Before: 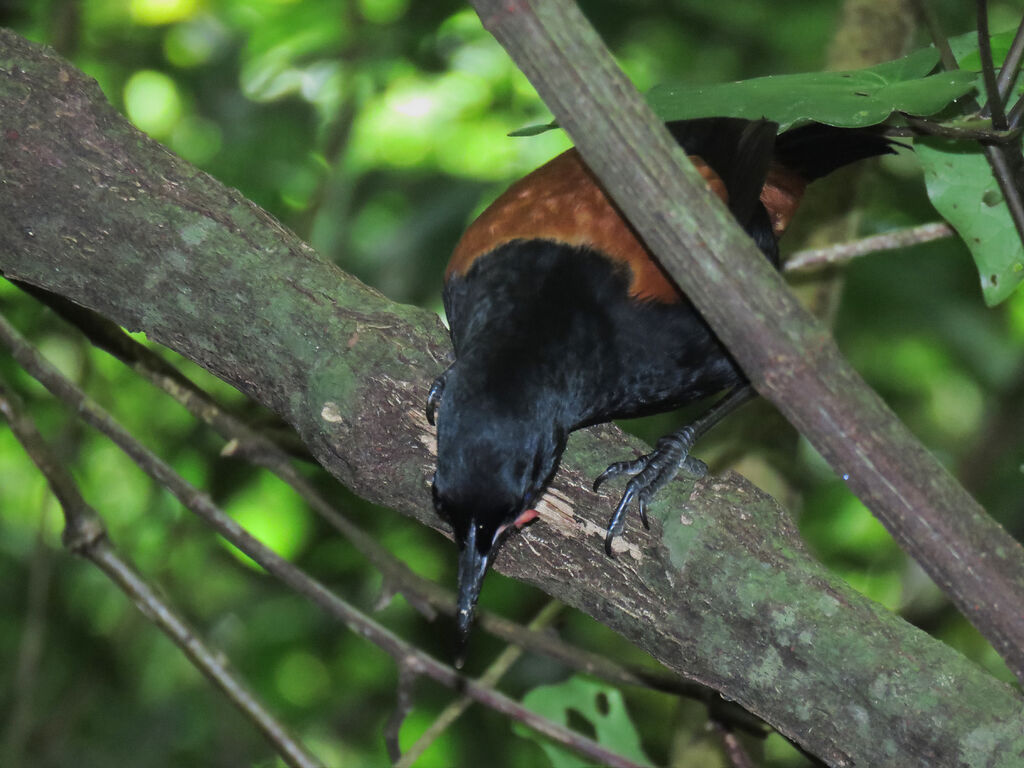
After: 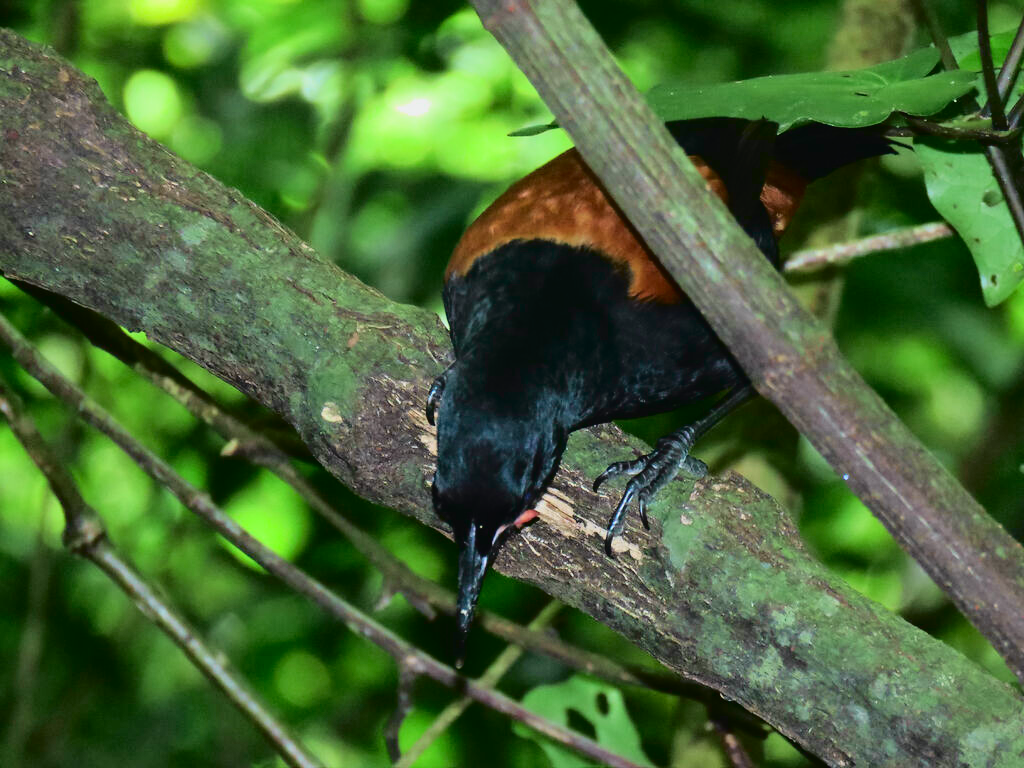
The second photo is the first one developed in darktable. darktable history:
tone curve: curves: ch0 [(0, 0.014) (0.17, 0.099) (0.392, 0.438) (0.725, 0.828) (0.872, 0.918) (1, 0.981)]; ch1 [(0, 0) (0.402, 0.36) (0.488, 0.466) (0.5, 0.499) (0.515, 0.515) (0.574, 0.595) (0.619, 0.65) (0.701, 0.725) (1, 1)]; ch2 [(0, 0) (0.432, 0.422) (0.486, 0.49) (0.503, 0.503) (0.523, 0.554) (0.562, 0.606) (0.644, 0.694) (0.717, 0.753) (1, 0.991)], color space Lab, independent channels, preserve colors none
